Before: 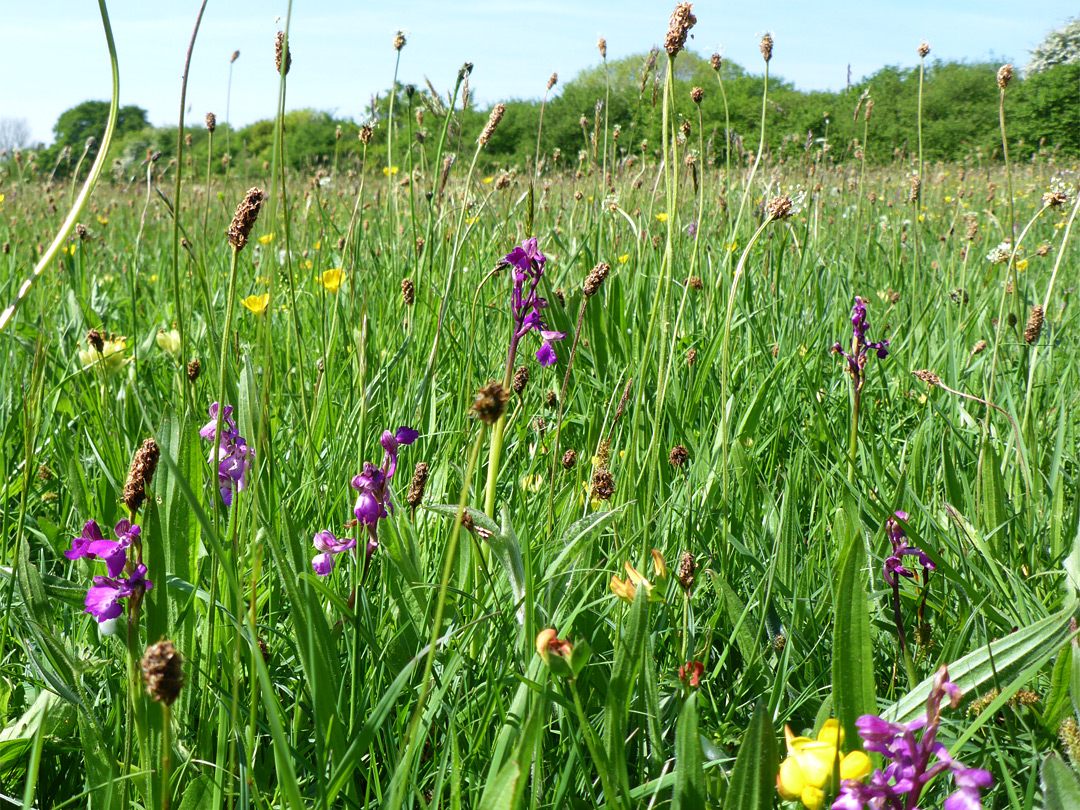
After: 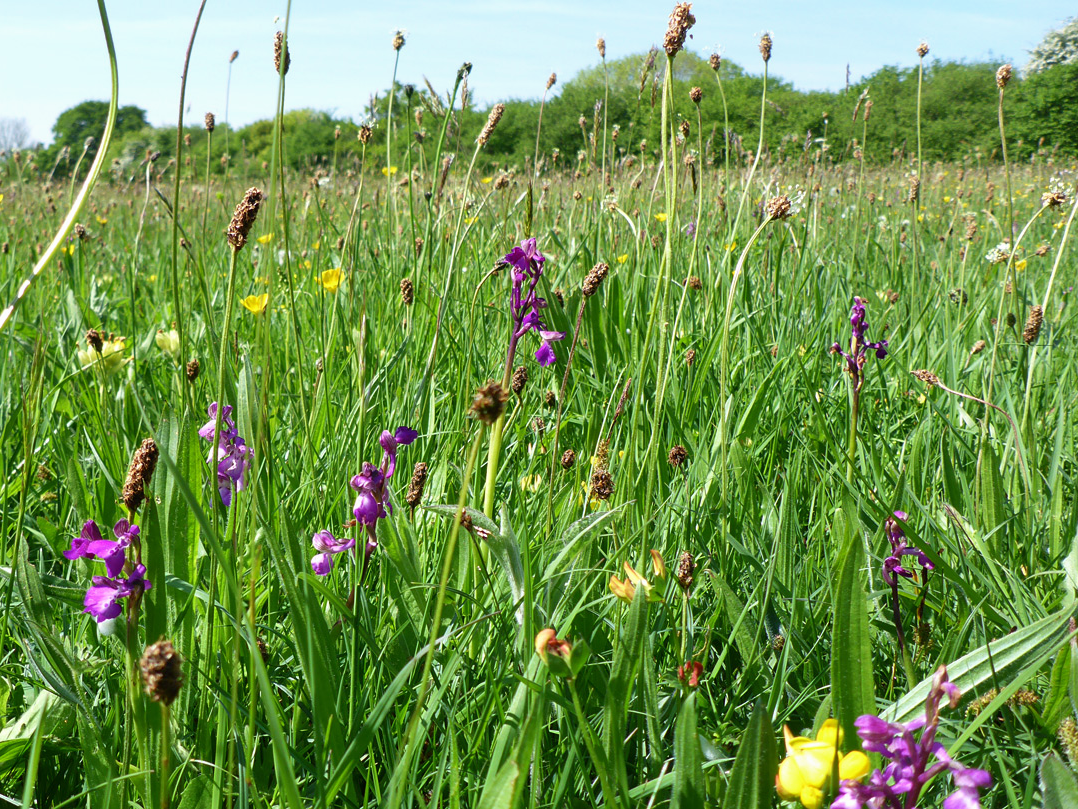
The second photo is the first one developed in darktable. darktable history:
tone equalizer: -7 EV 0.219 EV, -6 EV 0.15 EV, -5 EV 0.056 EV, -4 EV 0.067 EV, -2 EV -0.015 EV, -1 EV -0.037 EV, +0 EV -0.041 EV
crop and rotate: left 0.161%, bottom 0.008%
